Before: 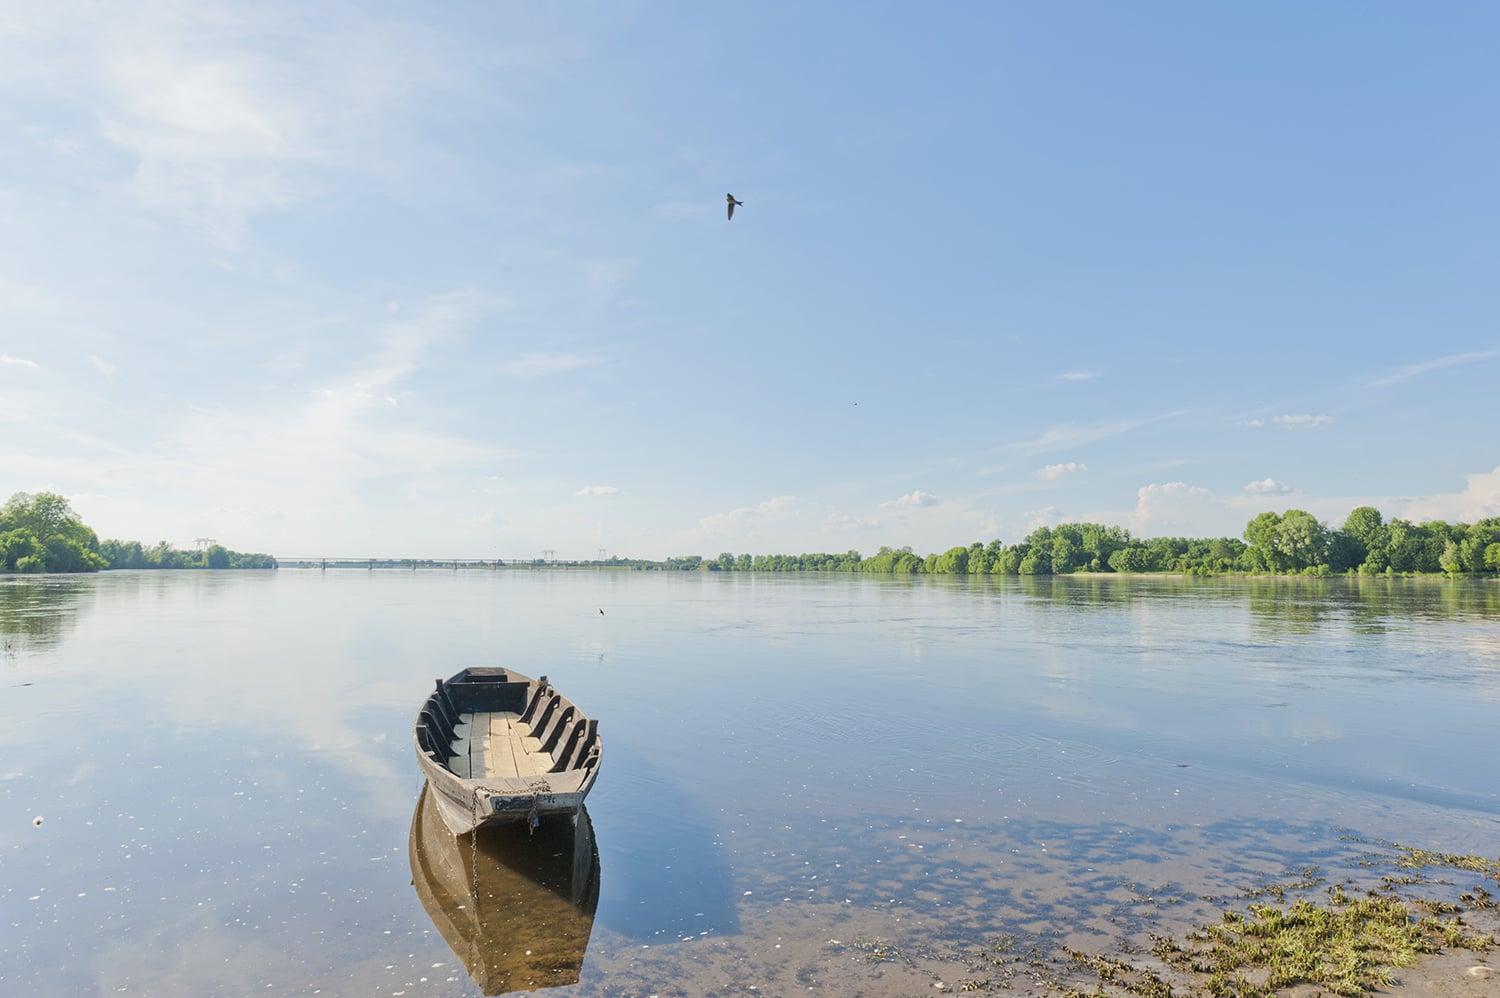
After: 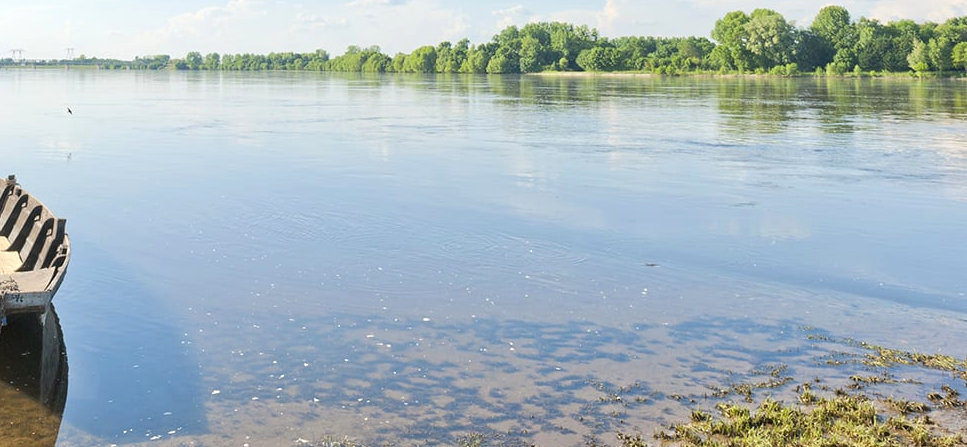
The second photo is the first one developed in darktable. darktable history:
crop and rotate: left 35.509%, top 50.238%, bottom 4.934%
exposure: exposure 0.376 EV, compensate highlight preservation false
